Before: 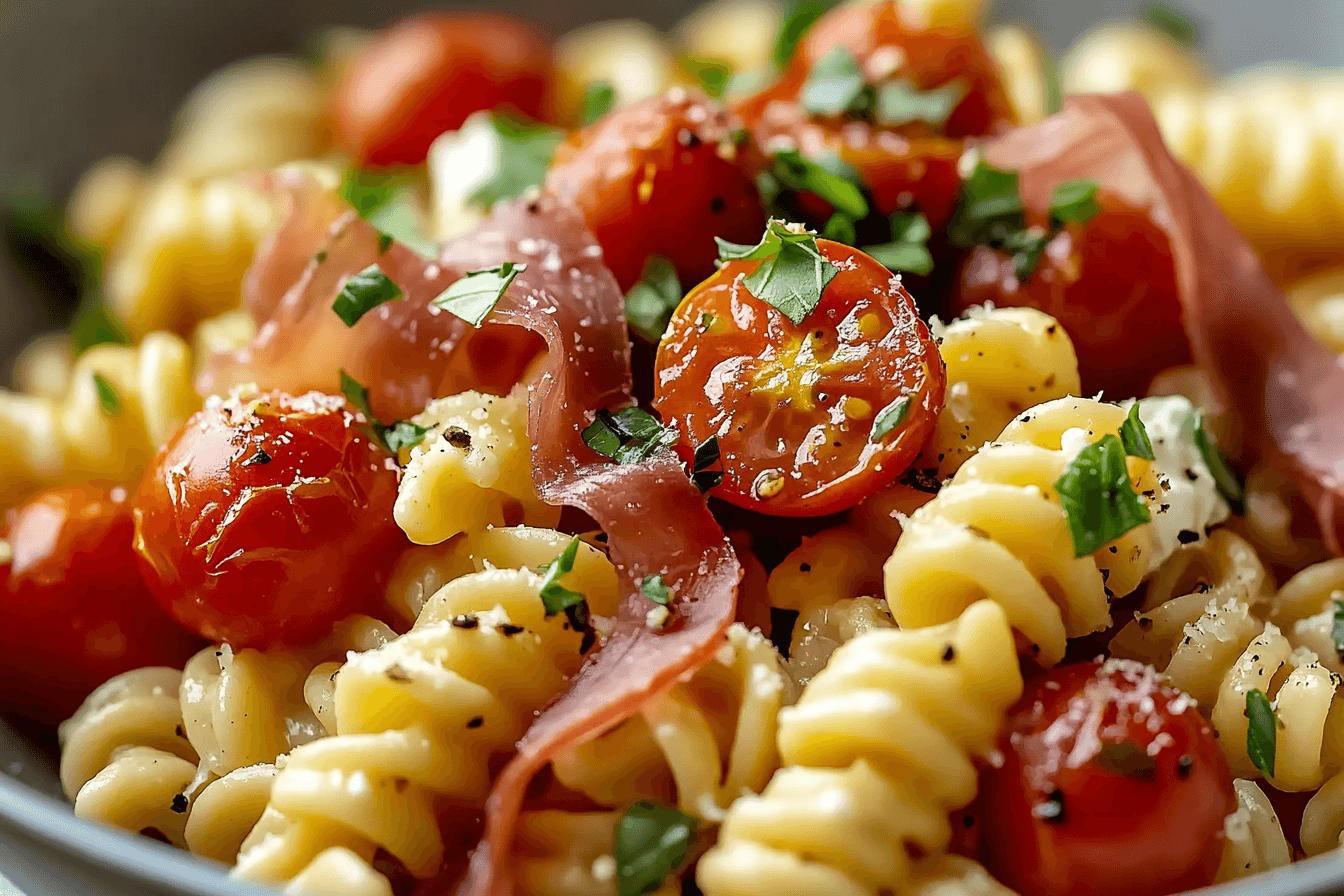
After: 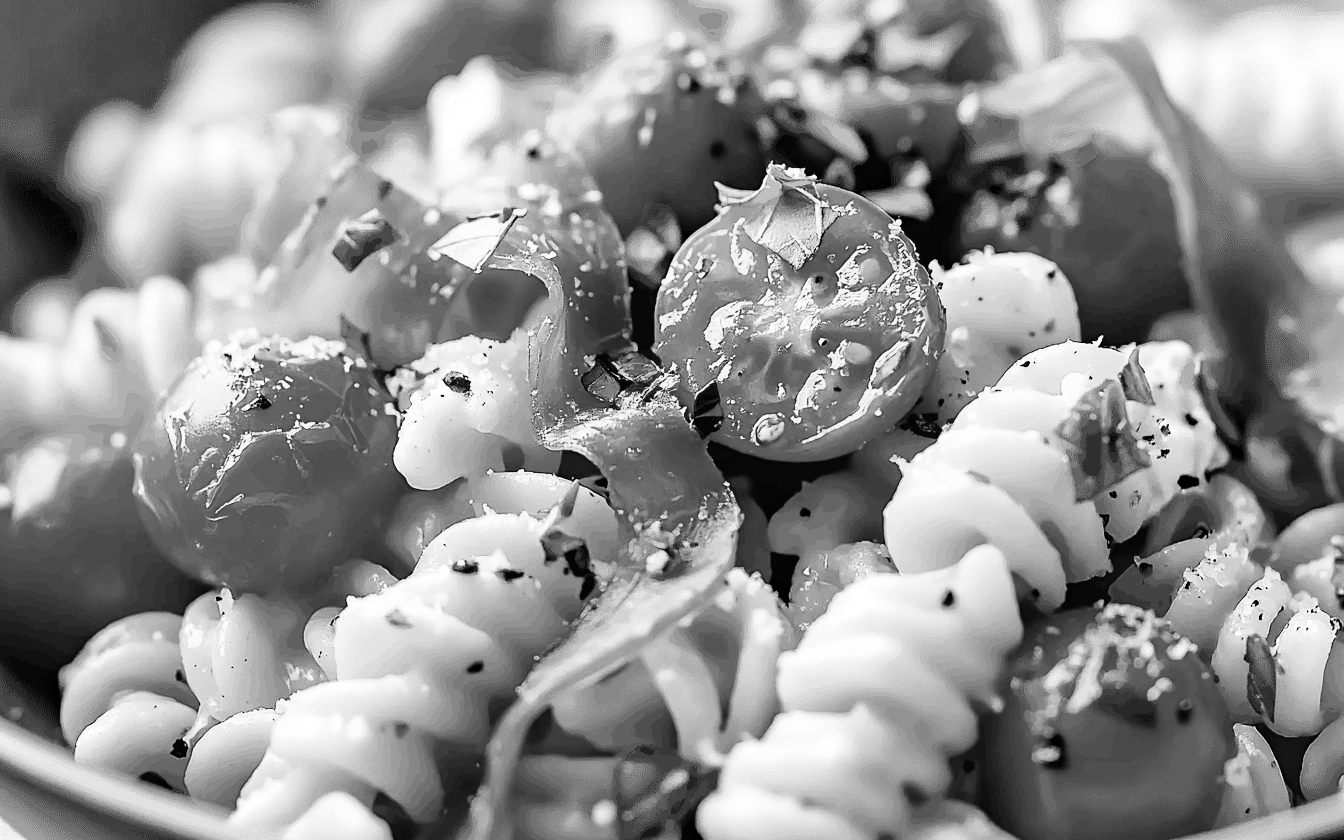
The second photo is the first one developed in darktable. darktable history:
crop and rotate: top 6.25%
base curve: curves: ch0 [(0, 0) (0.028, 0.03) (0.121, 0.232) (0.46, 0.748) (0.859, 0.968) (1, 1)], preserve colors none
monochrome: size 3.1
haze removal: compatibility mode true, adaptive false
